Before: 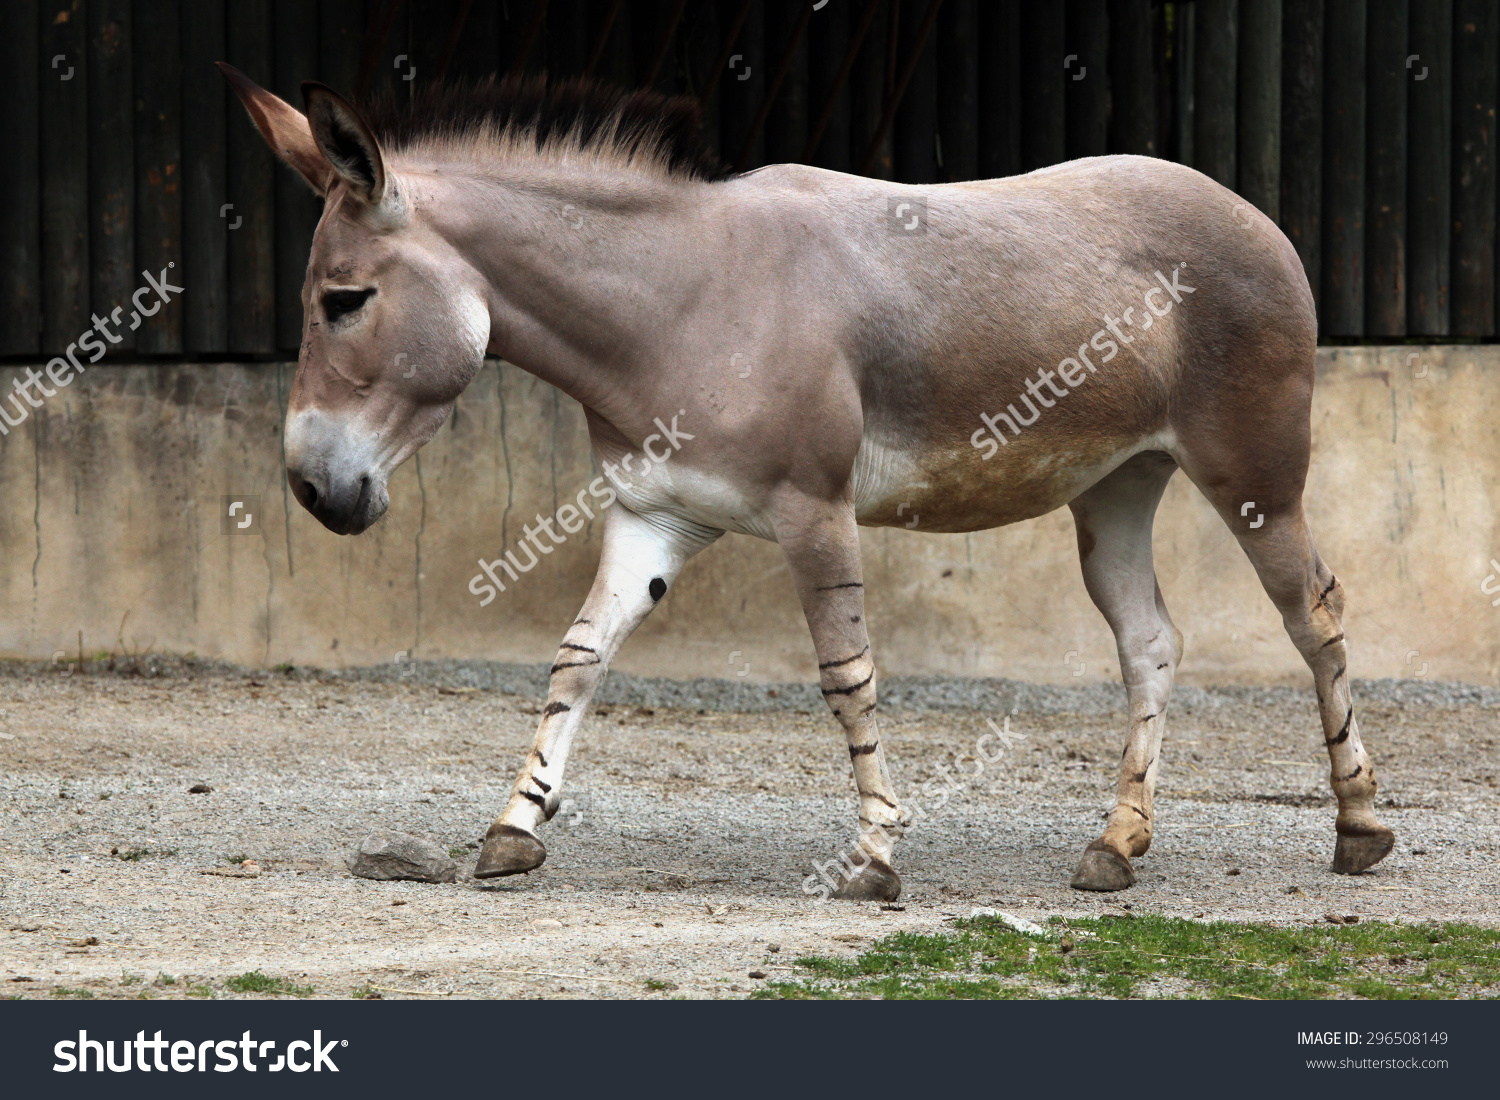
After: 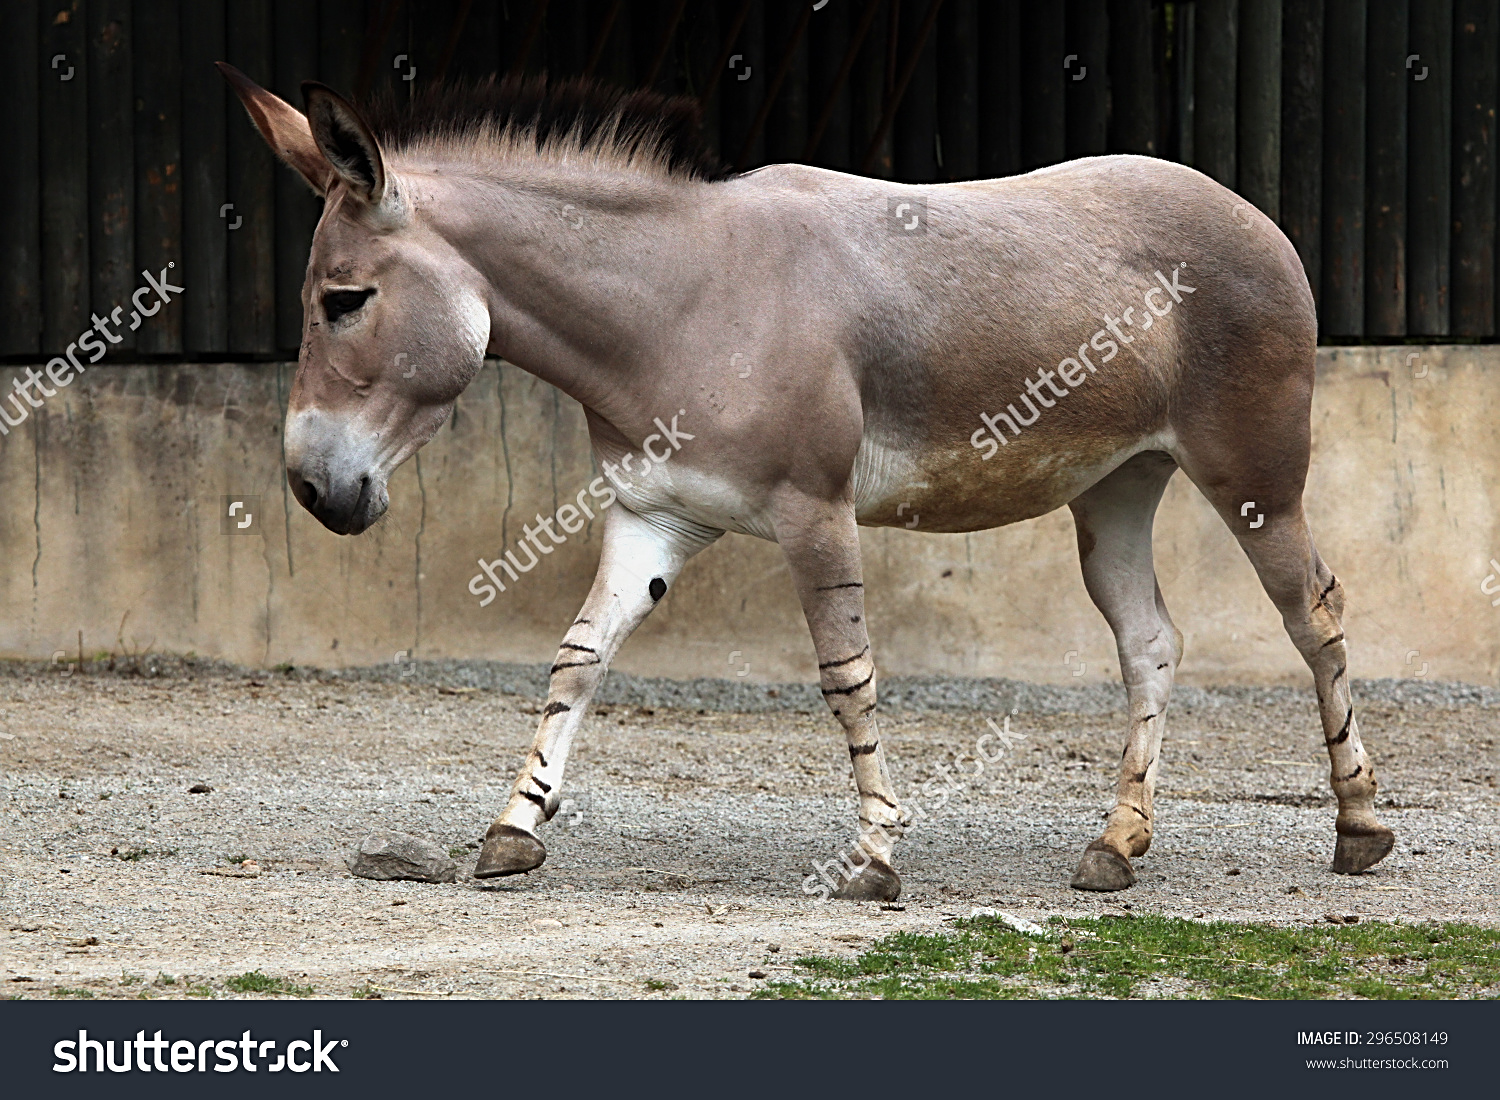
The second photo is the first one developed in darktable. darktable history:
sharpen: radius 2.744
